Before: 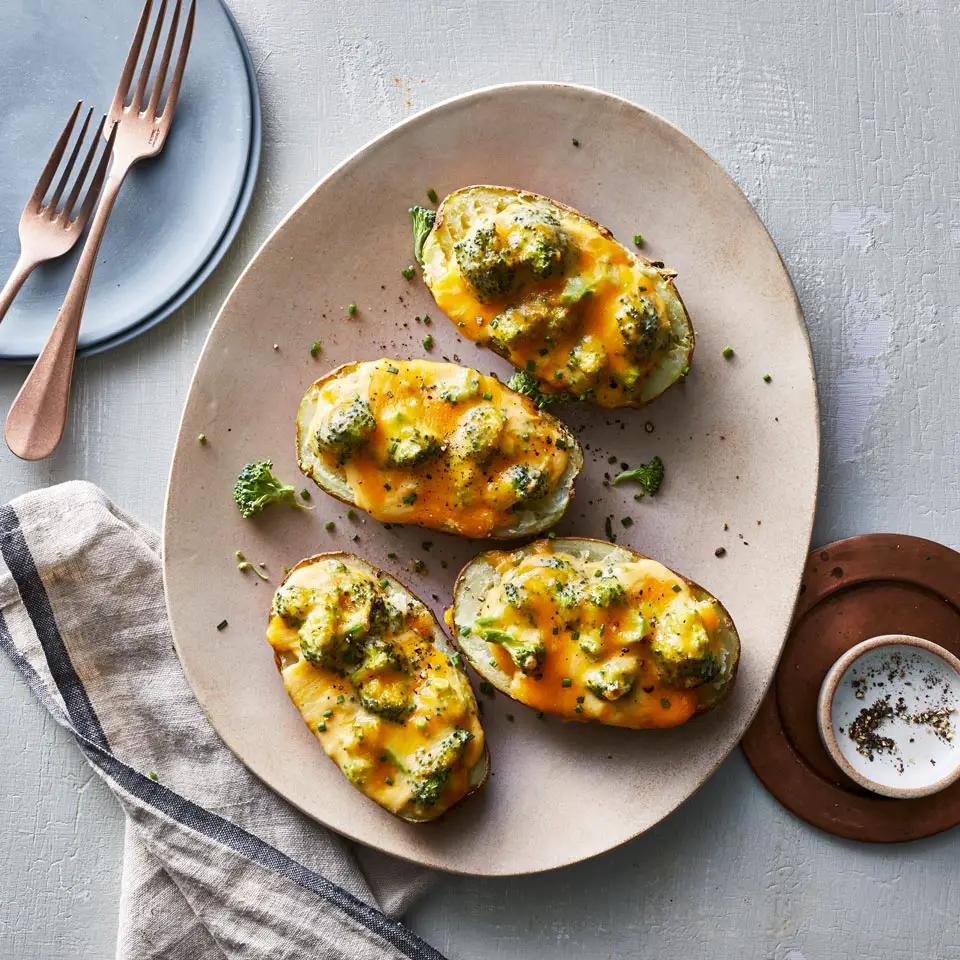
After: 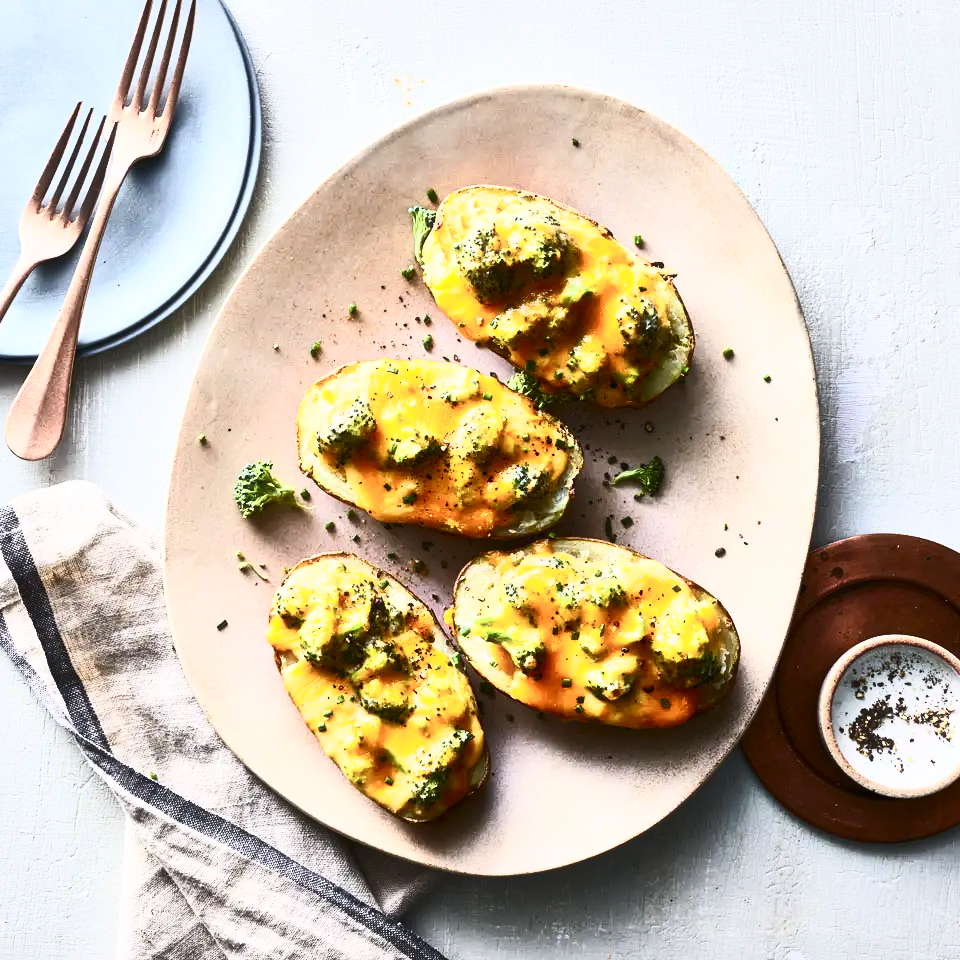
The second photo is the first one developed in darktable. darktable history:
contrast brightness saturation: contrast 0.632, brightness 0.328, saturation 0.137
haze removal: strength -0.04, compatibility mode true, adaptive false
